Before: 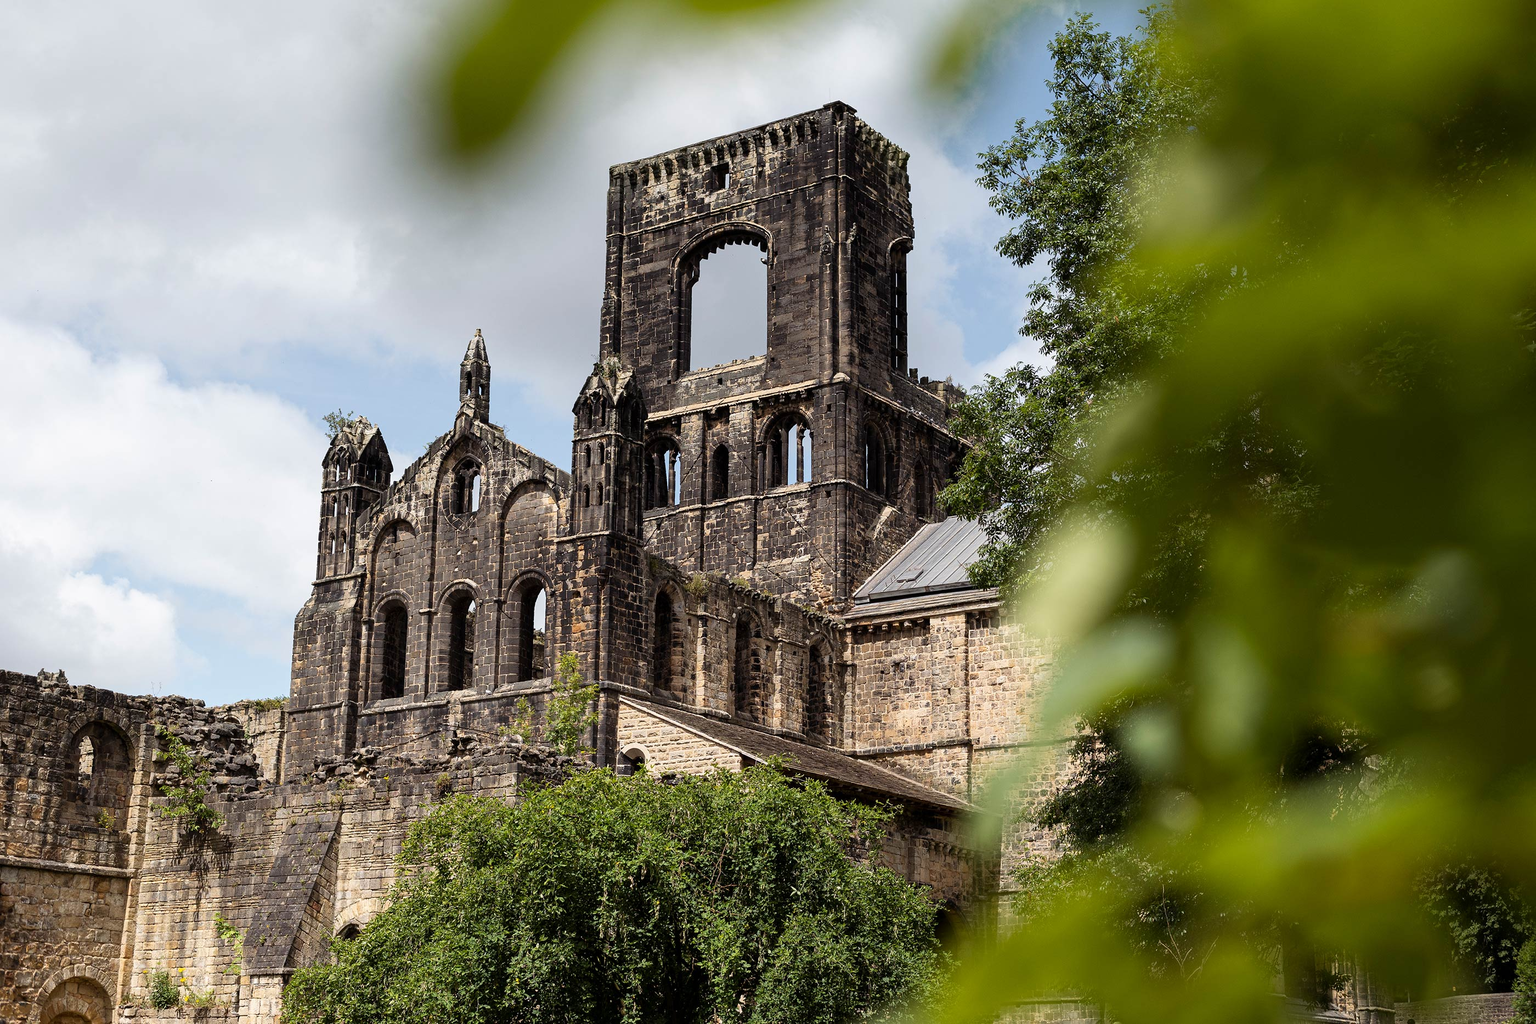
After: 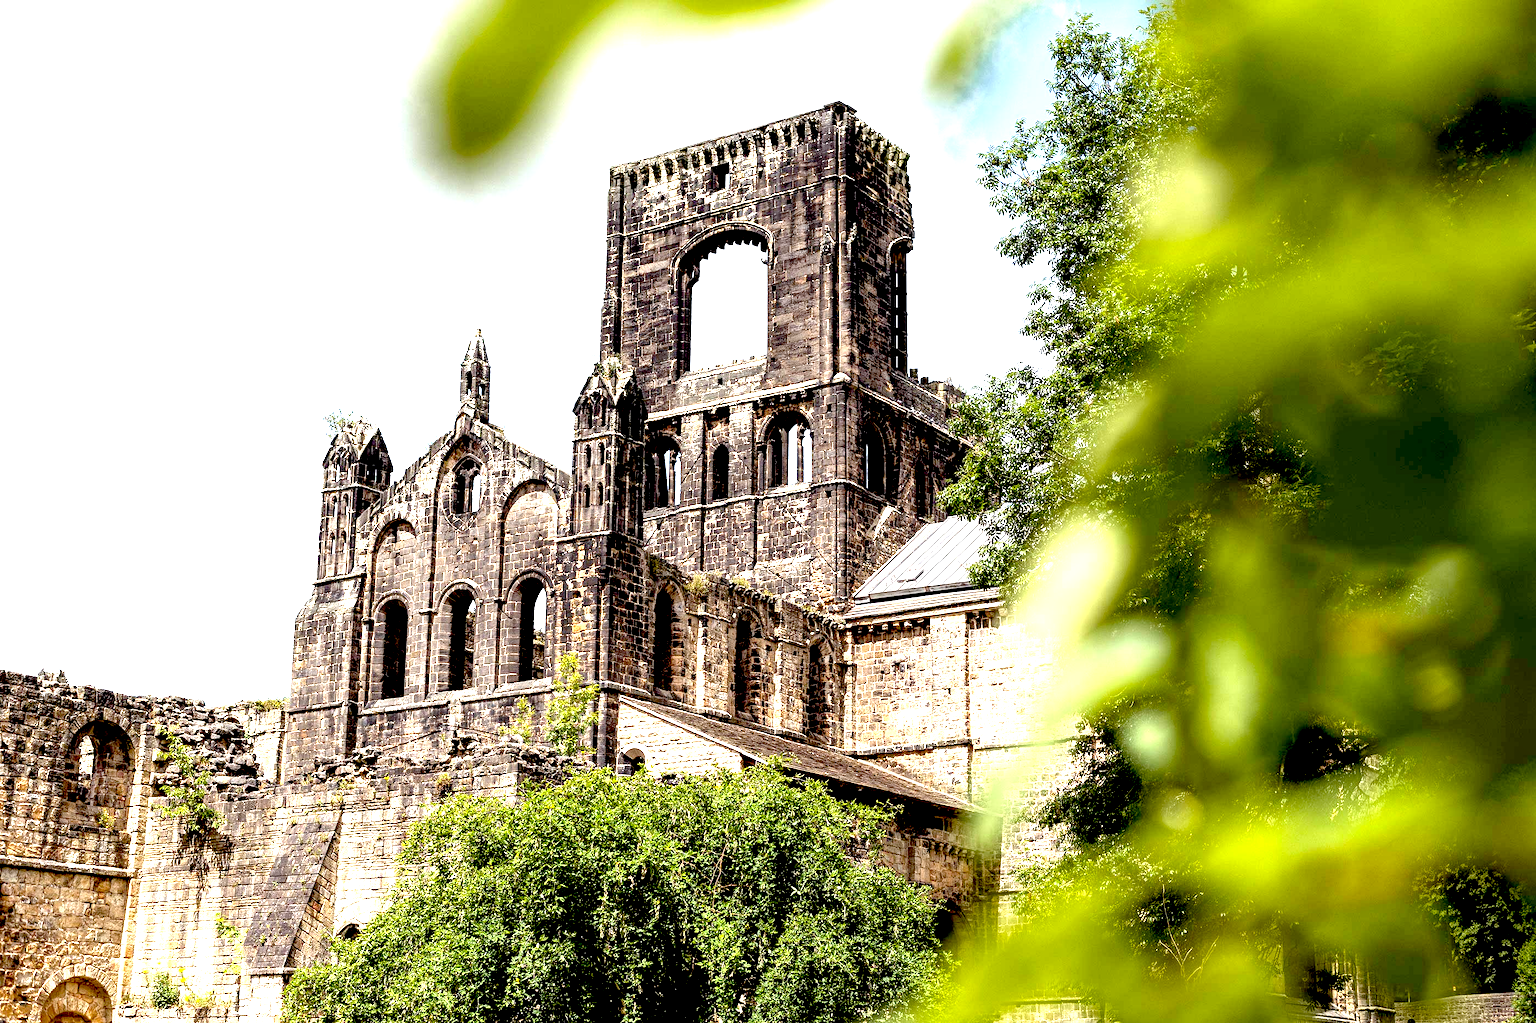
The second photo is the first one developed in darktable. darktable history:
tone equalizer: on, module defaults
exposure: black level correction 0.016, exposure 1.774 EV, compensate highlight preservation false
local contrast: on, module defaults
